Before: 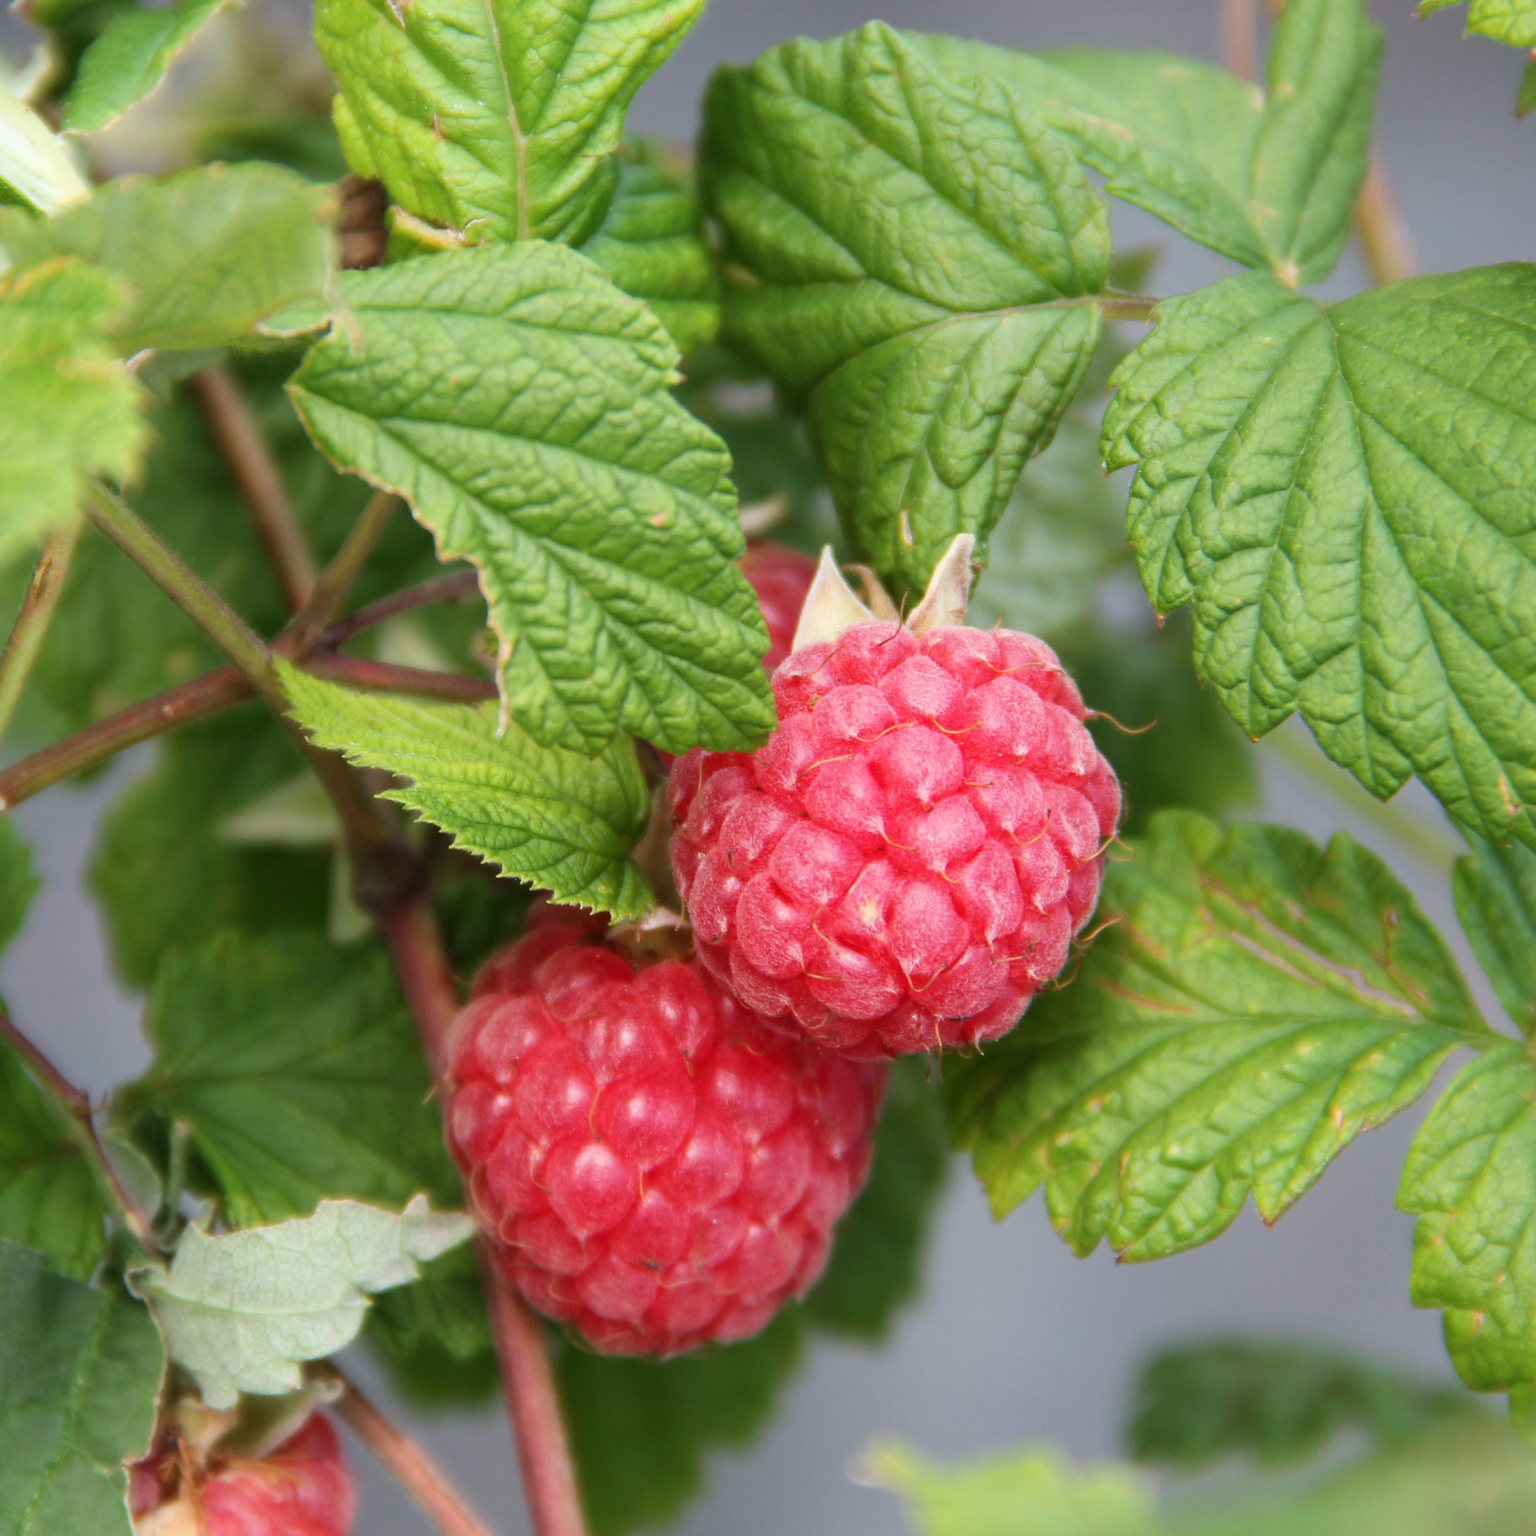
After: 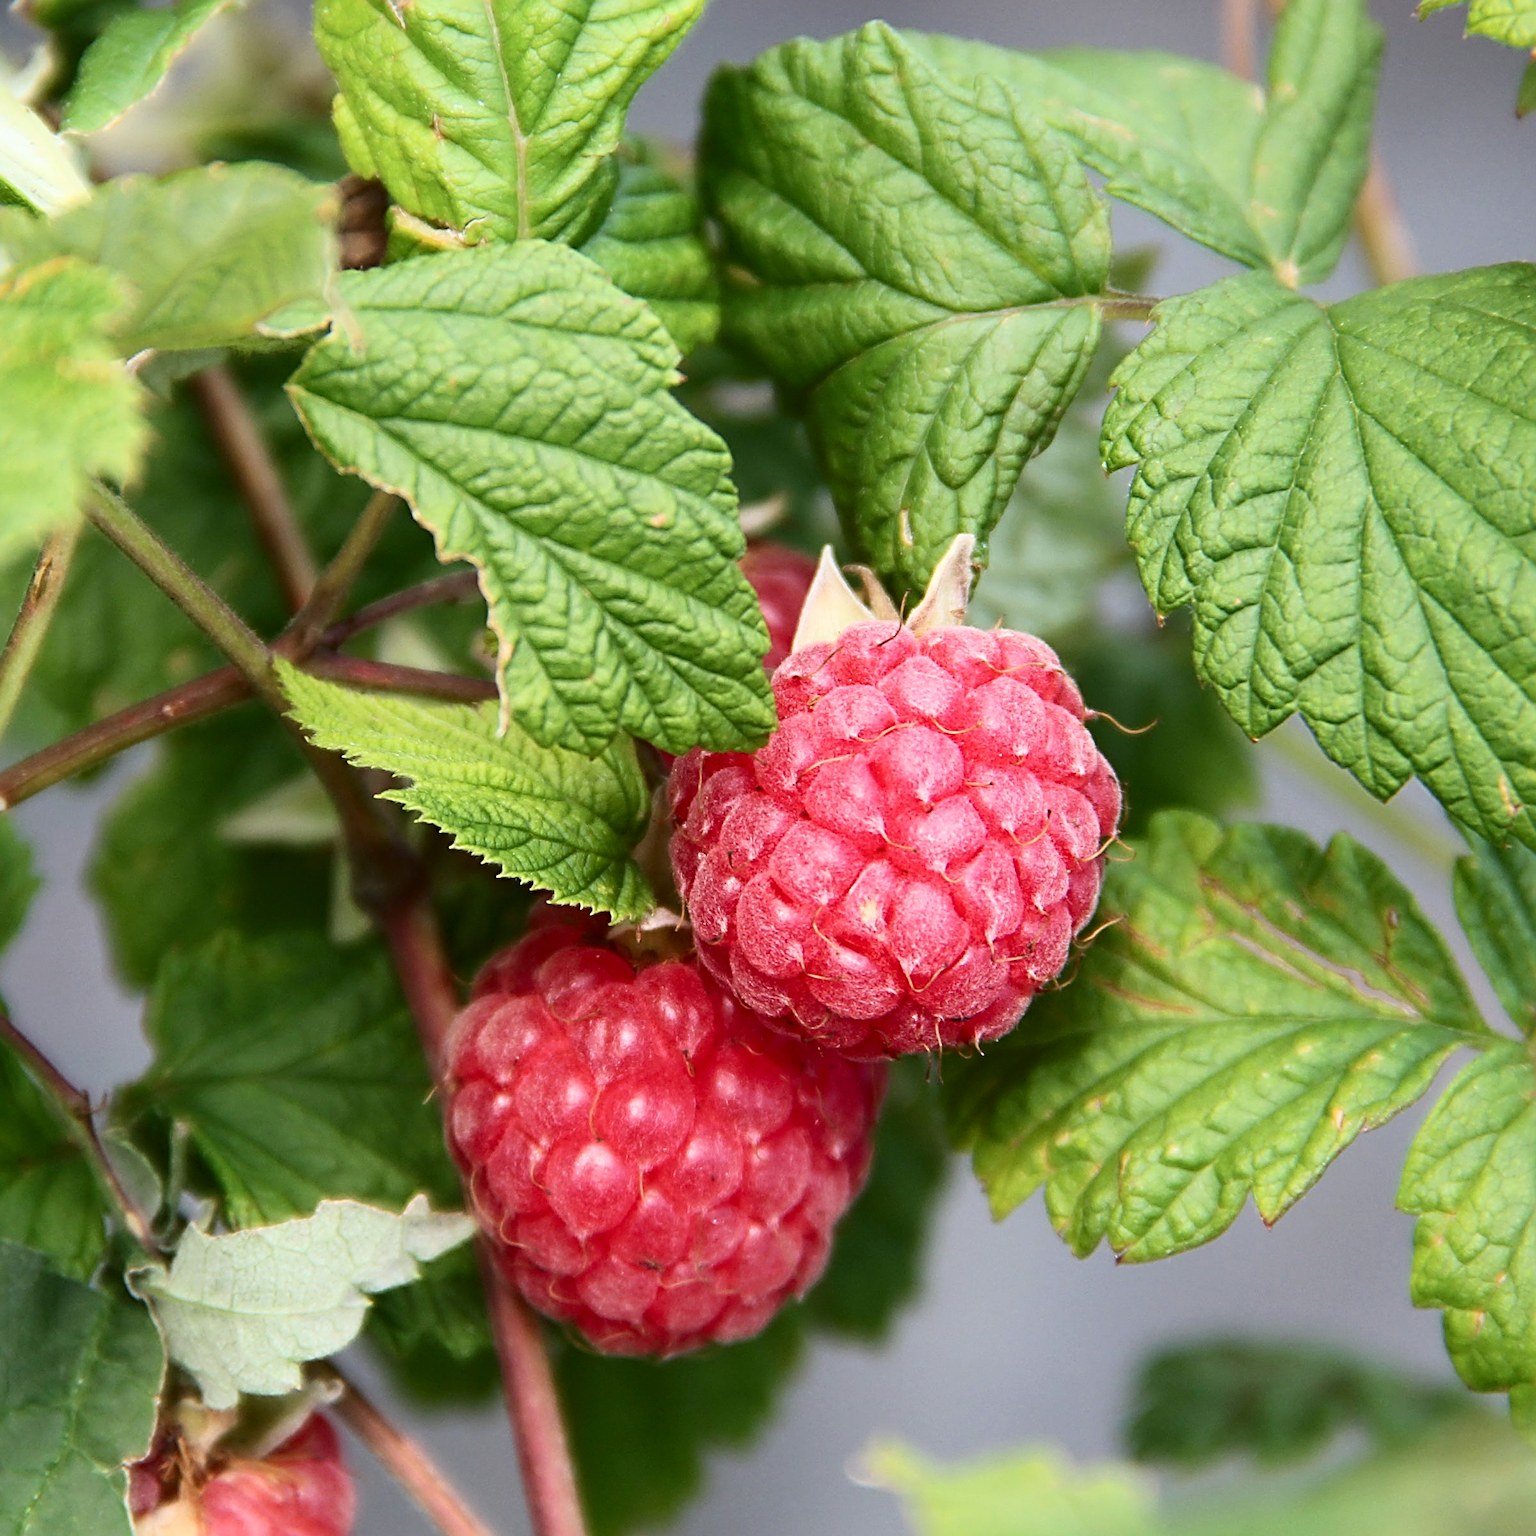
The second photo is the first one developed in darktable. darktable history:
contrast brightness saturation: contrast 0.22
sharpen: radius 3.69, amount 0.928
